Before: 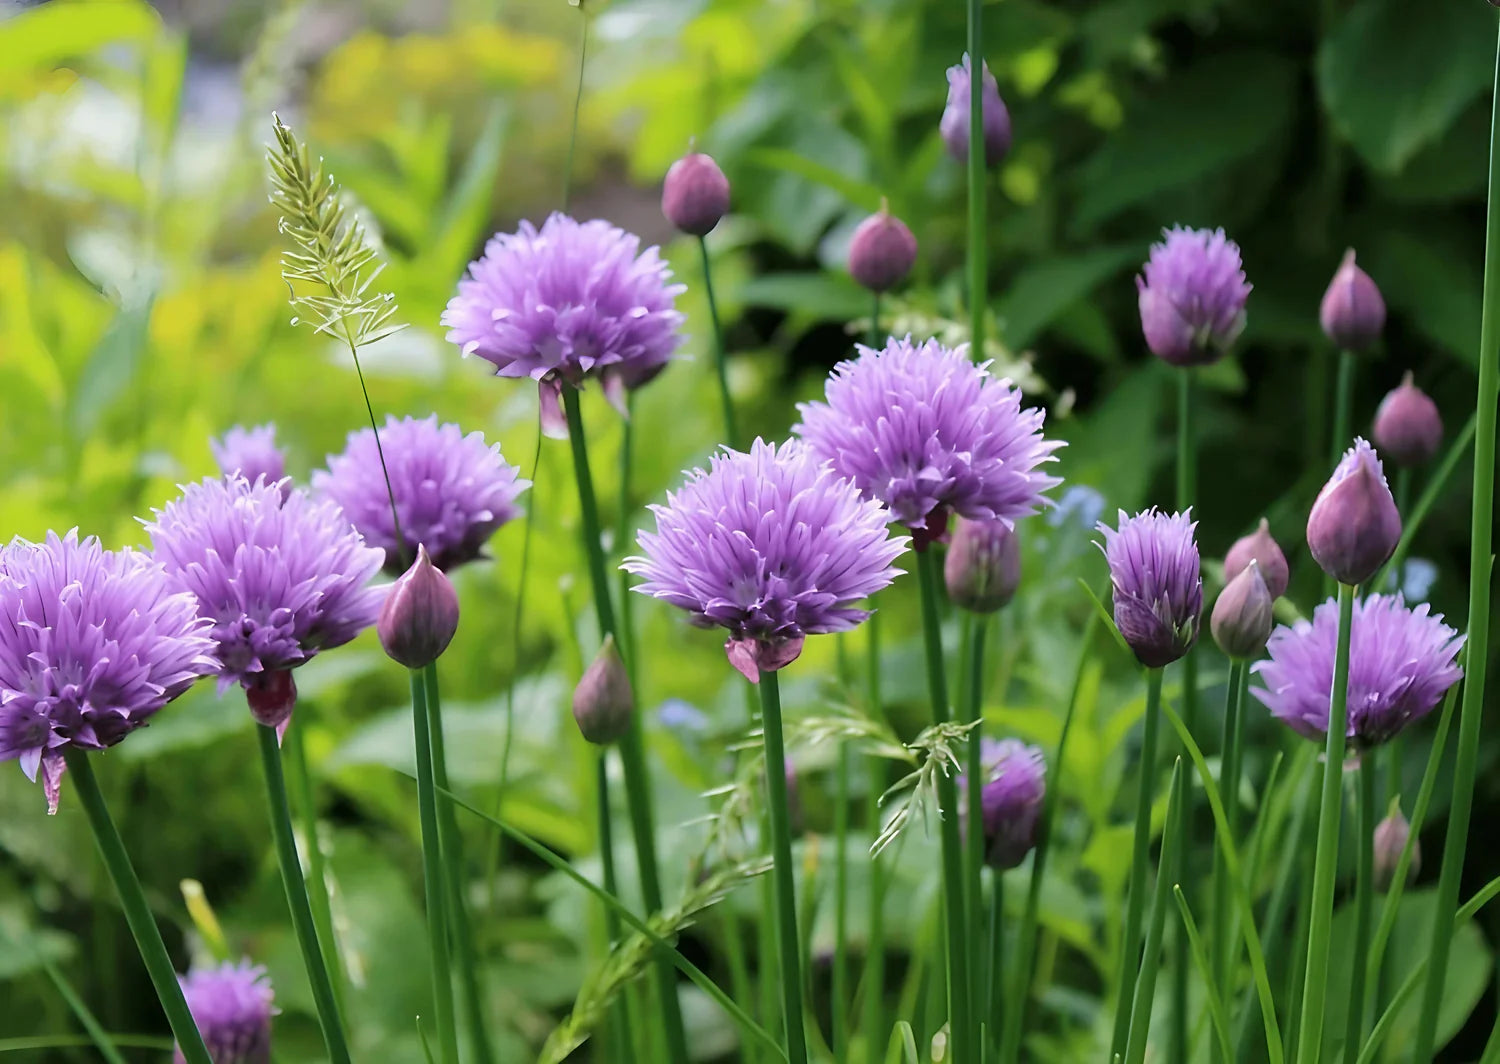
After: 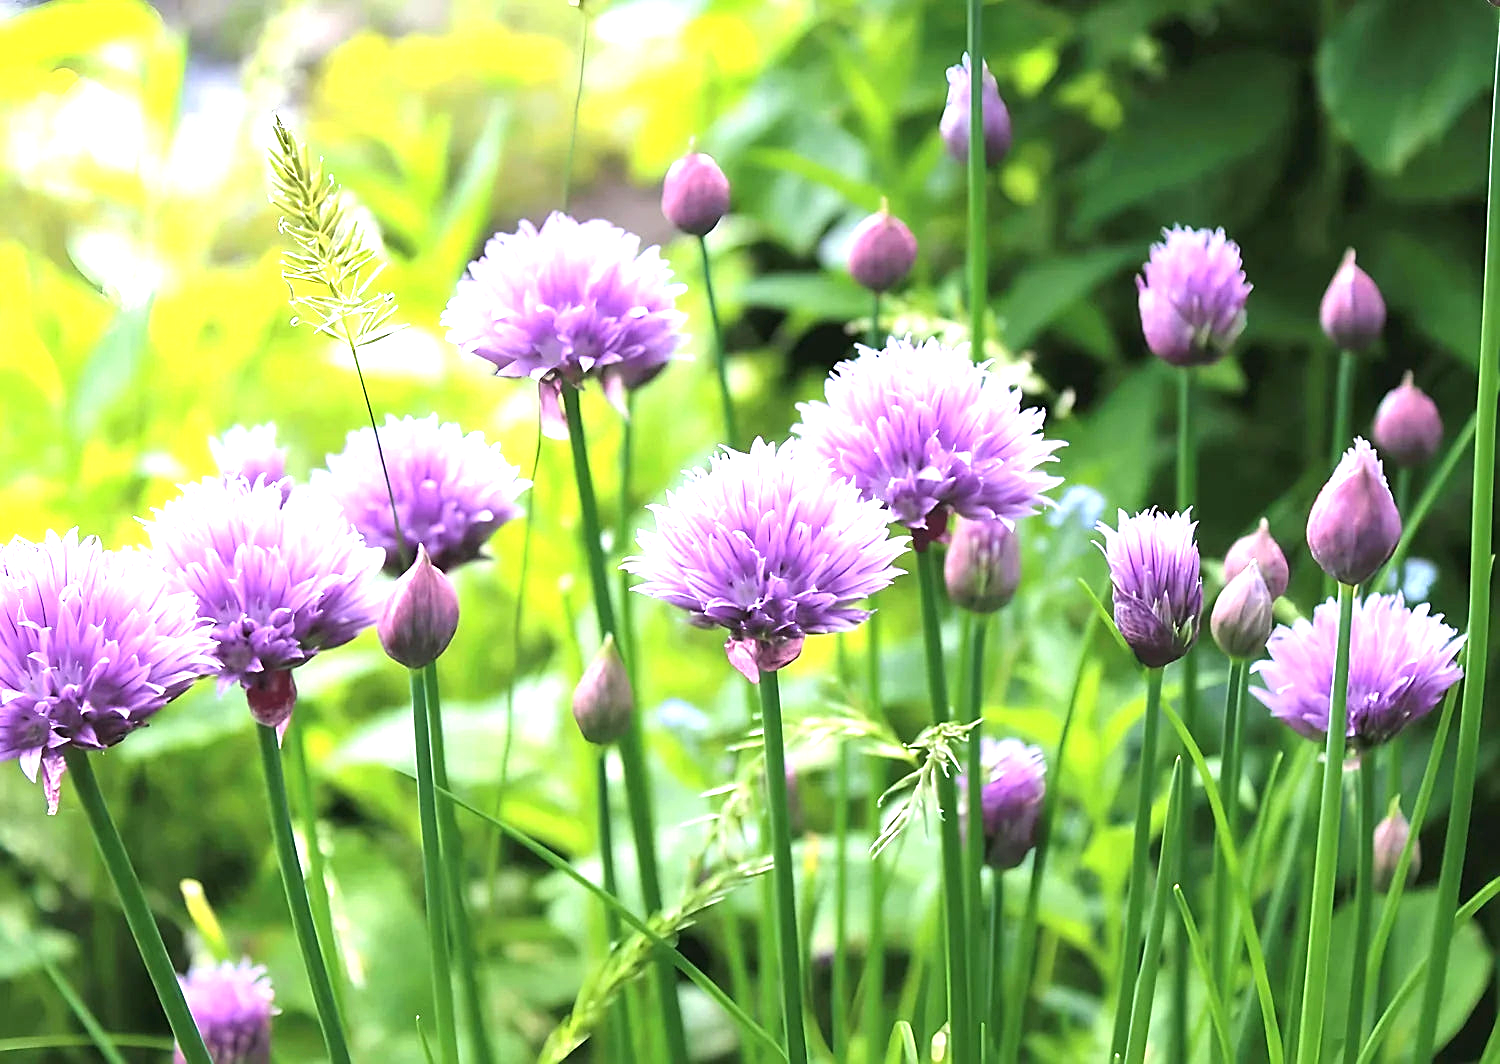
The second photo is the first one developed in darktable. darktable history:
sharpen: on, module defaults
exposure: black level correction -0.002, exposure 1.356 EV, compensate highlight preservation false
